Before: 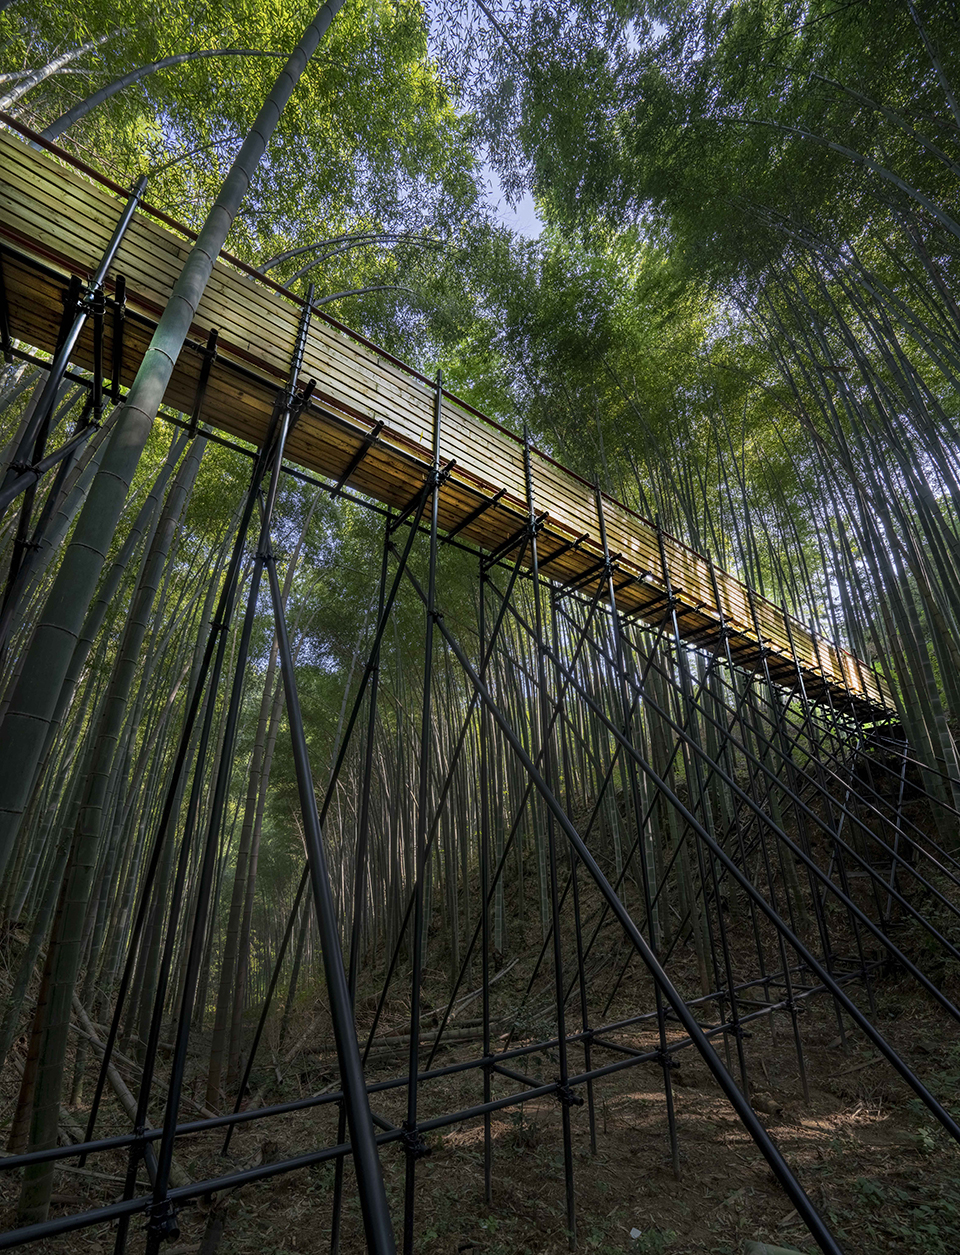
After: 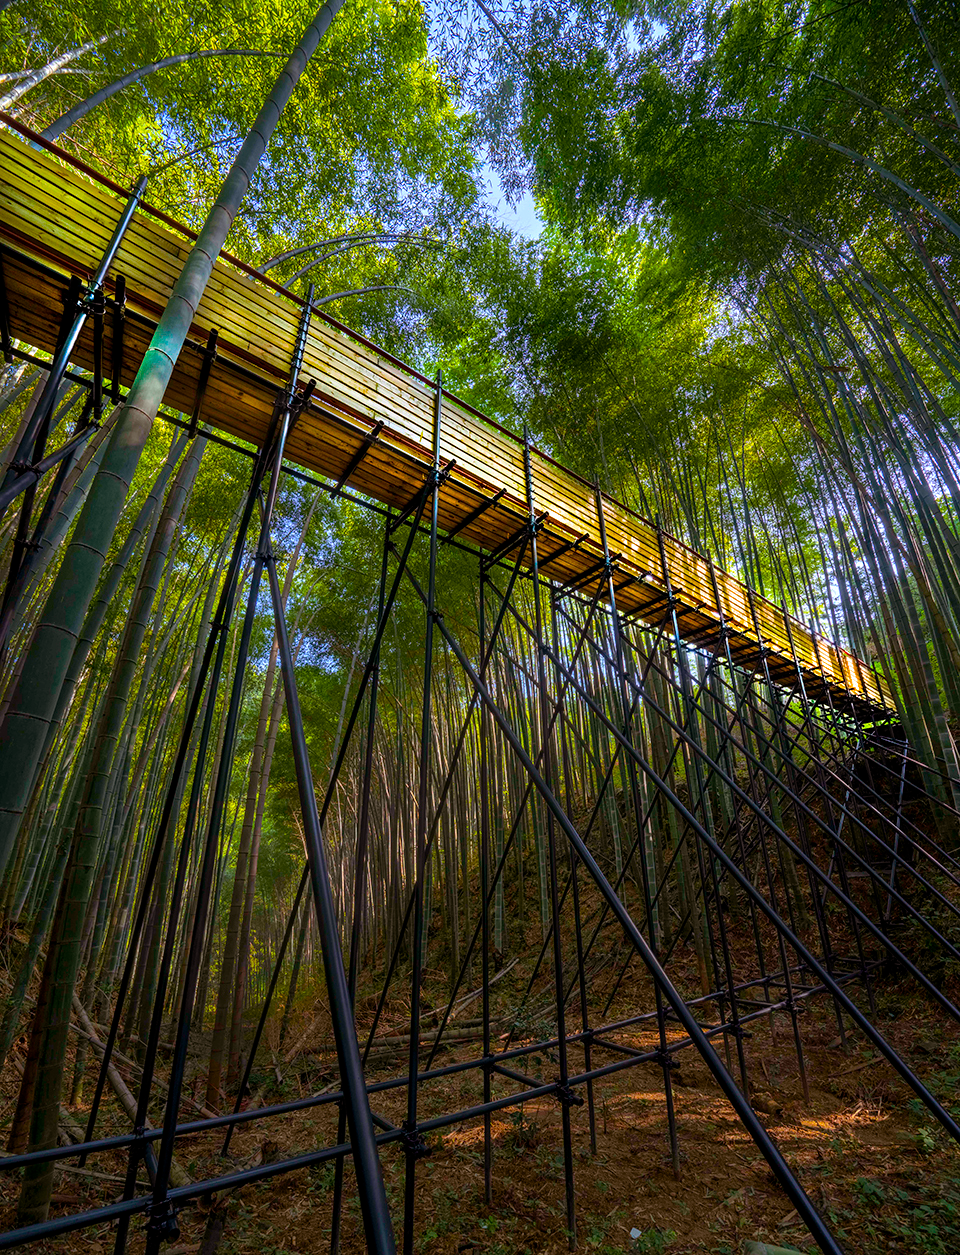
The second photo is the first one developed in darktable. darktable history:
color balance rgb: shadows lift › chroma 4.443%, shadows lift › hue 24.37°, perceptual saturation grading › global saturation 76.1%, perceptual saturation grading › shadows -29.185%, perceptual brilliance grading › global brilliance 10.169%, perceptual brilliance grading › shadows 15.412%, global vibrance 39.665%
